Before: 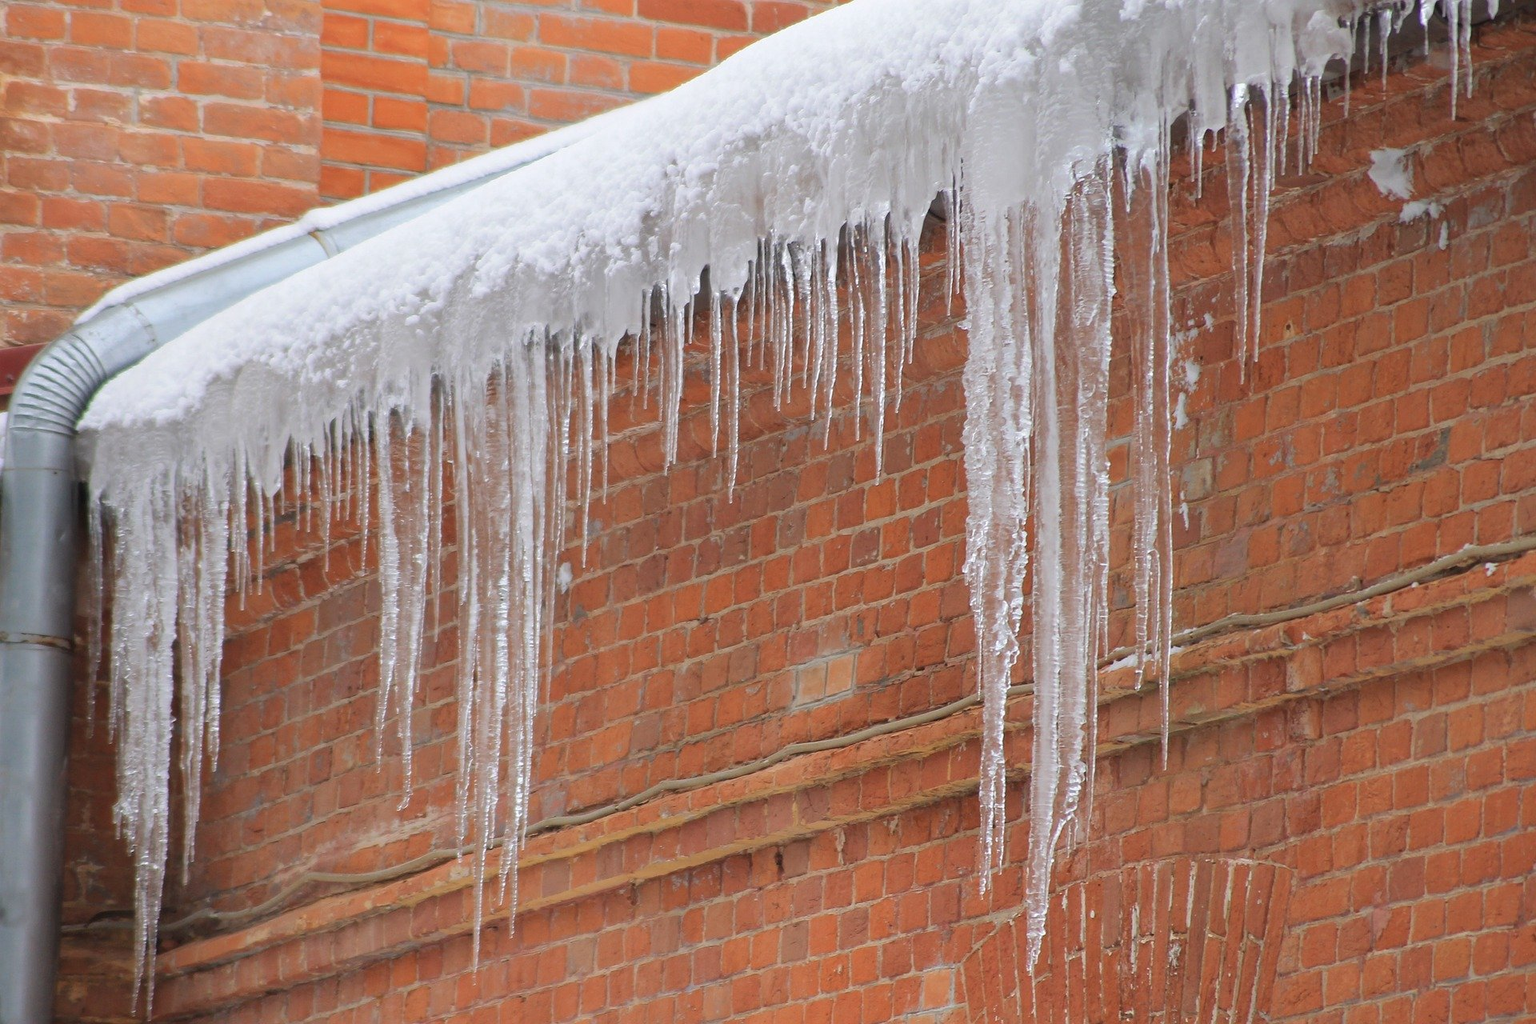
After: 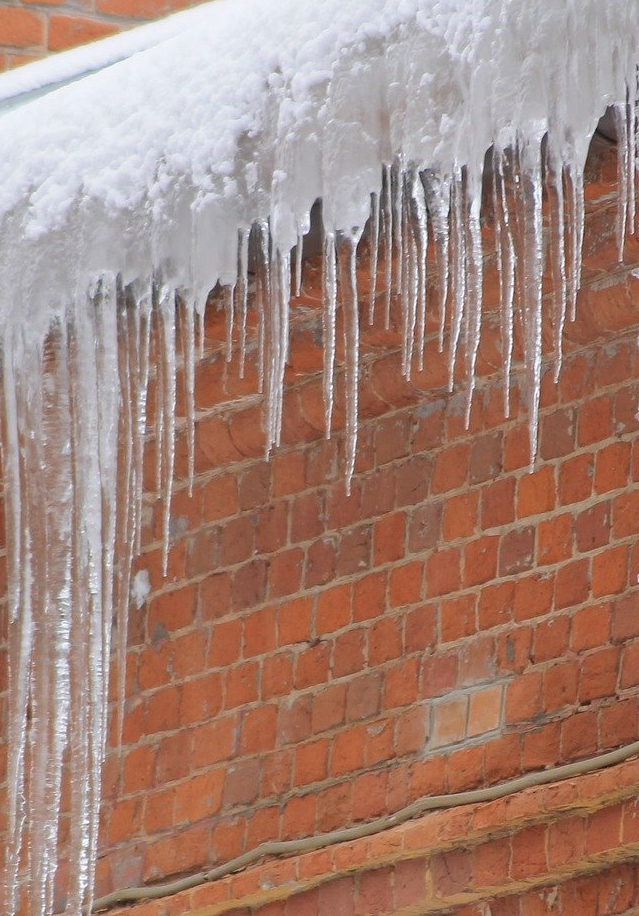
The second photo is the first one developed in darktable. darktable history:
crop and rotate: left 29.467%, top 10.408%, right 37.2%, bottom 17.968%
